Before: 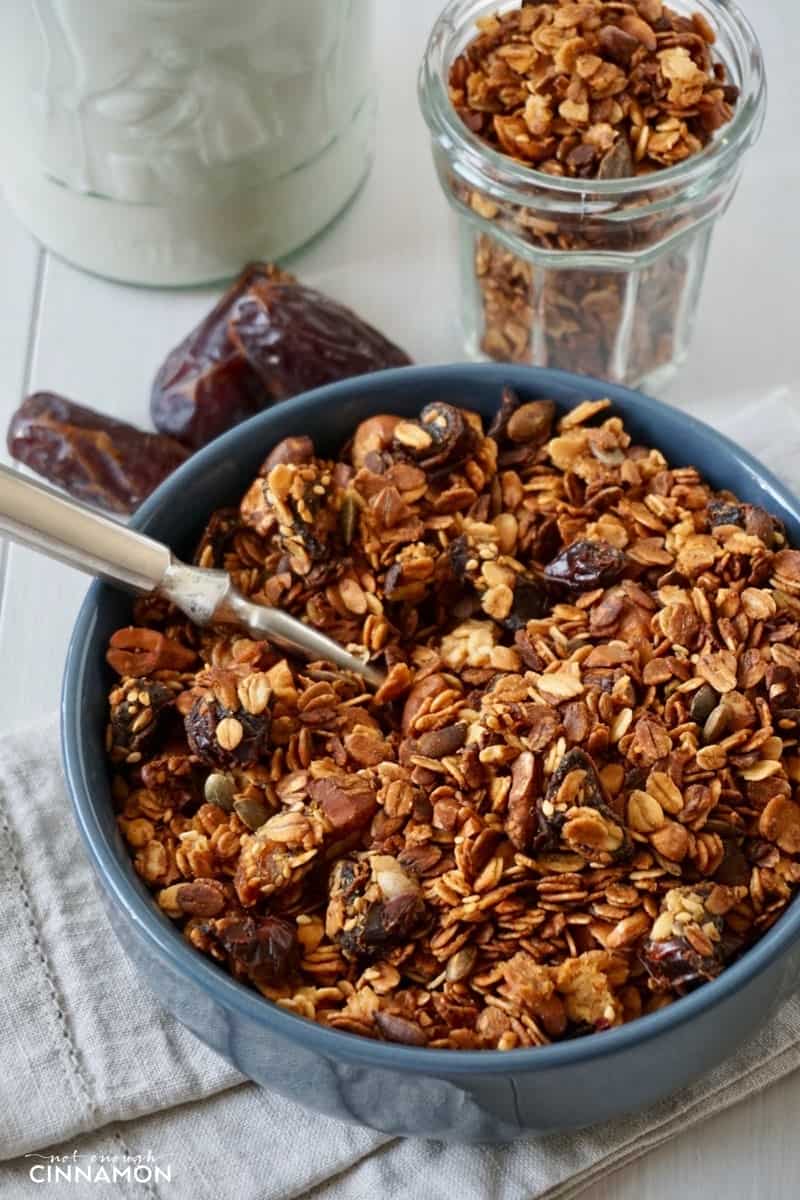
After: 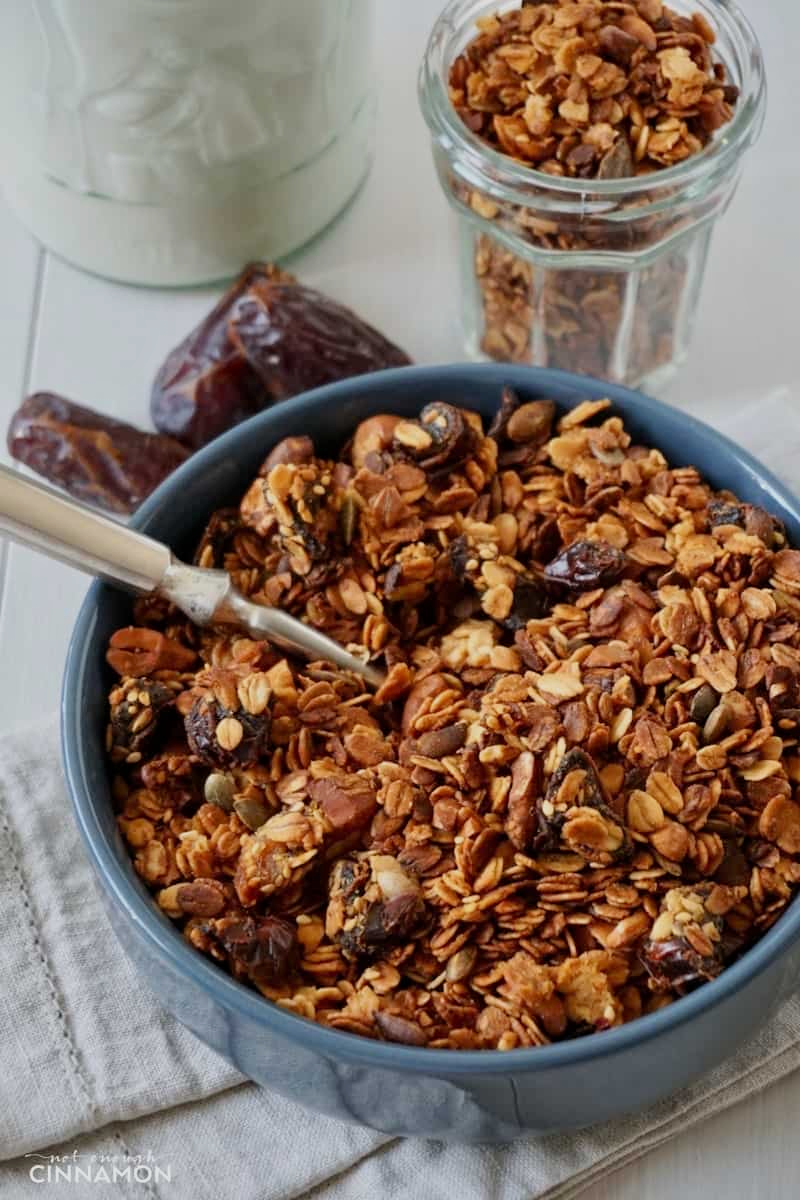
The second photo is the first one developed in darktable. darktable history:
filmic rgb: black relative exposure -15 EV, white relative exposure 3 EV, threshold 6 EV, target black luminance 0%, hardness 9.27, latitude 99%, contrast 0.912, shadows ↔ highlights balance 0.505%, add noise in highlights 0, color science v3 (2019), use custom middle-gray values true, iterations of high-quality reconstruction 0, contrast in highlights soft, enable highlight reconstruction true
tone equalizer: on, module defaults
